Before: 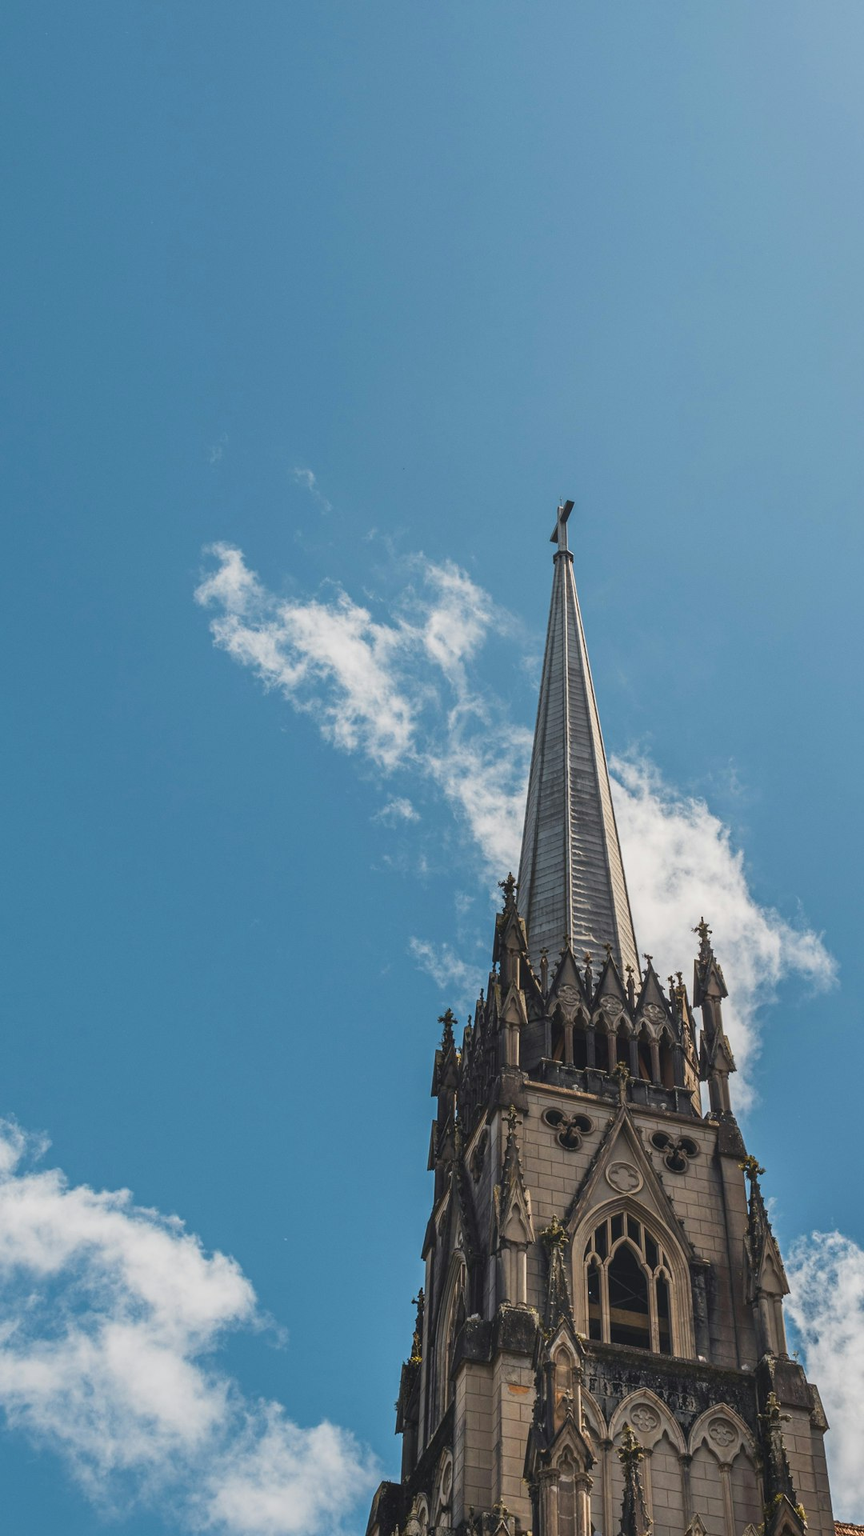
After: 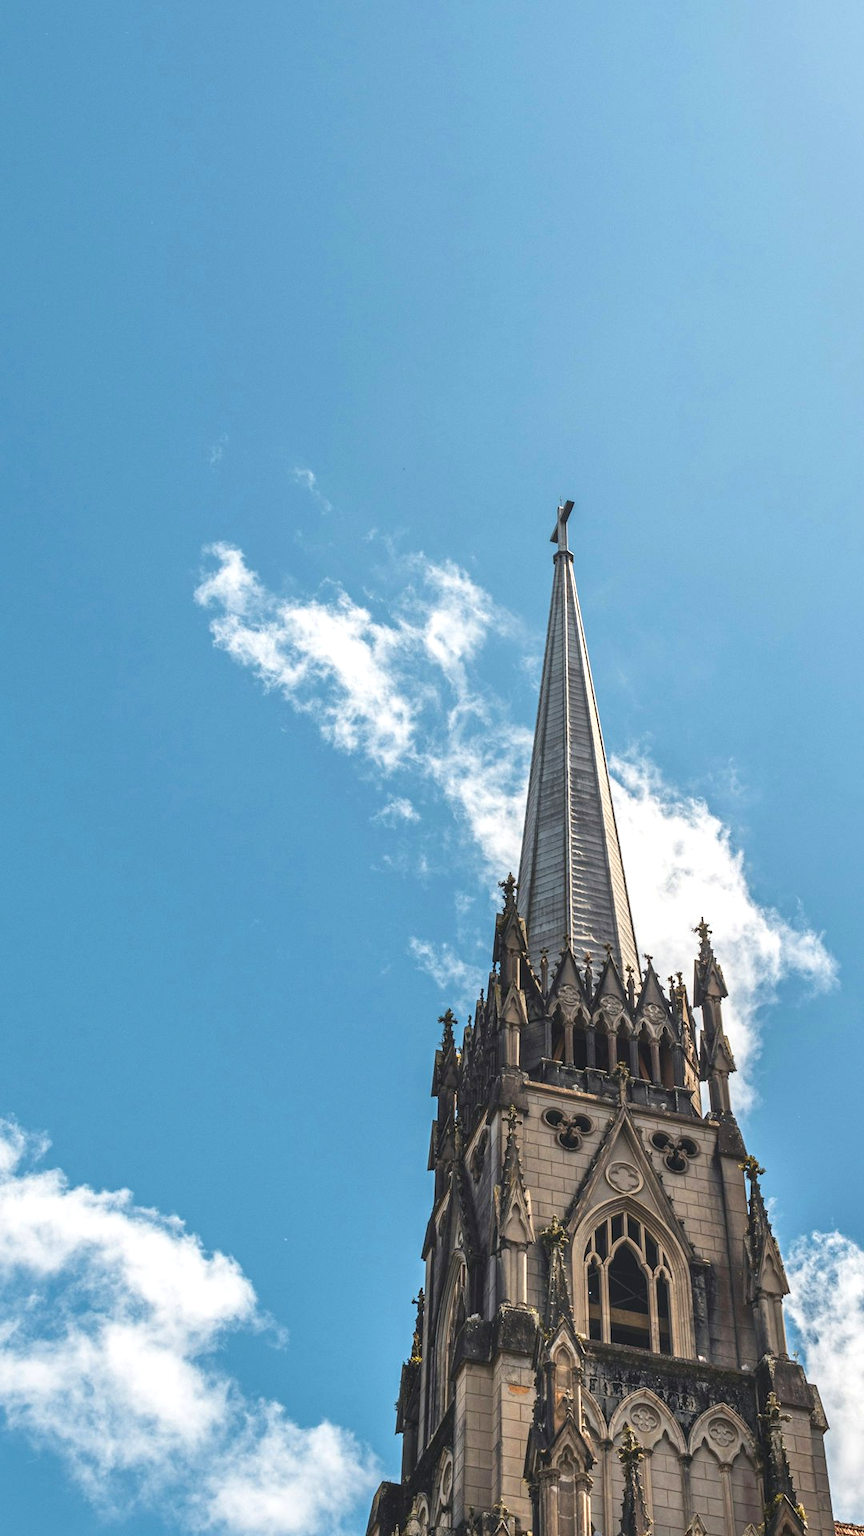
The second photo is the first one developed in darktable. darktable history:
local contrast: mode bilateral grid, contrast 19, coarseness 50, detail 120%, midtone range 0.2
exposure: exposure 0.605 EV, compensate highlight preservation false
